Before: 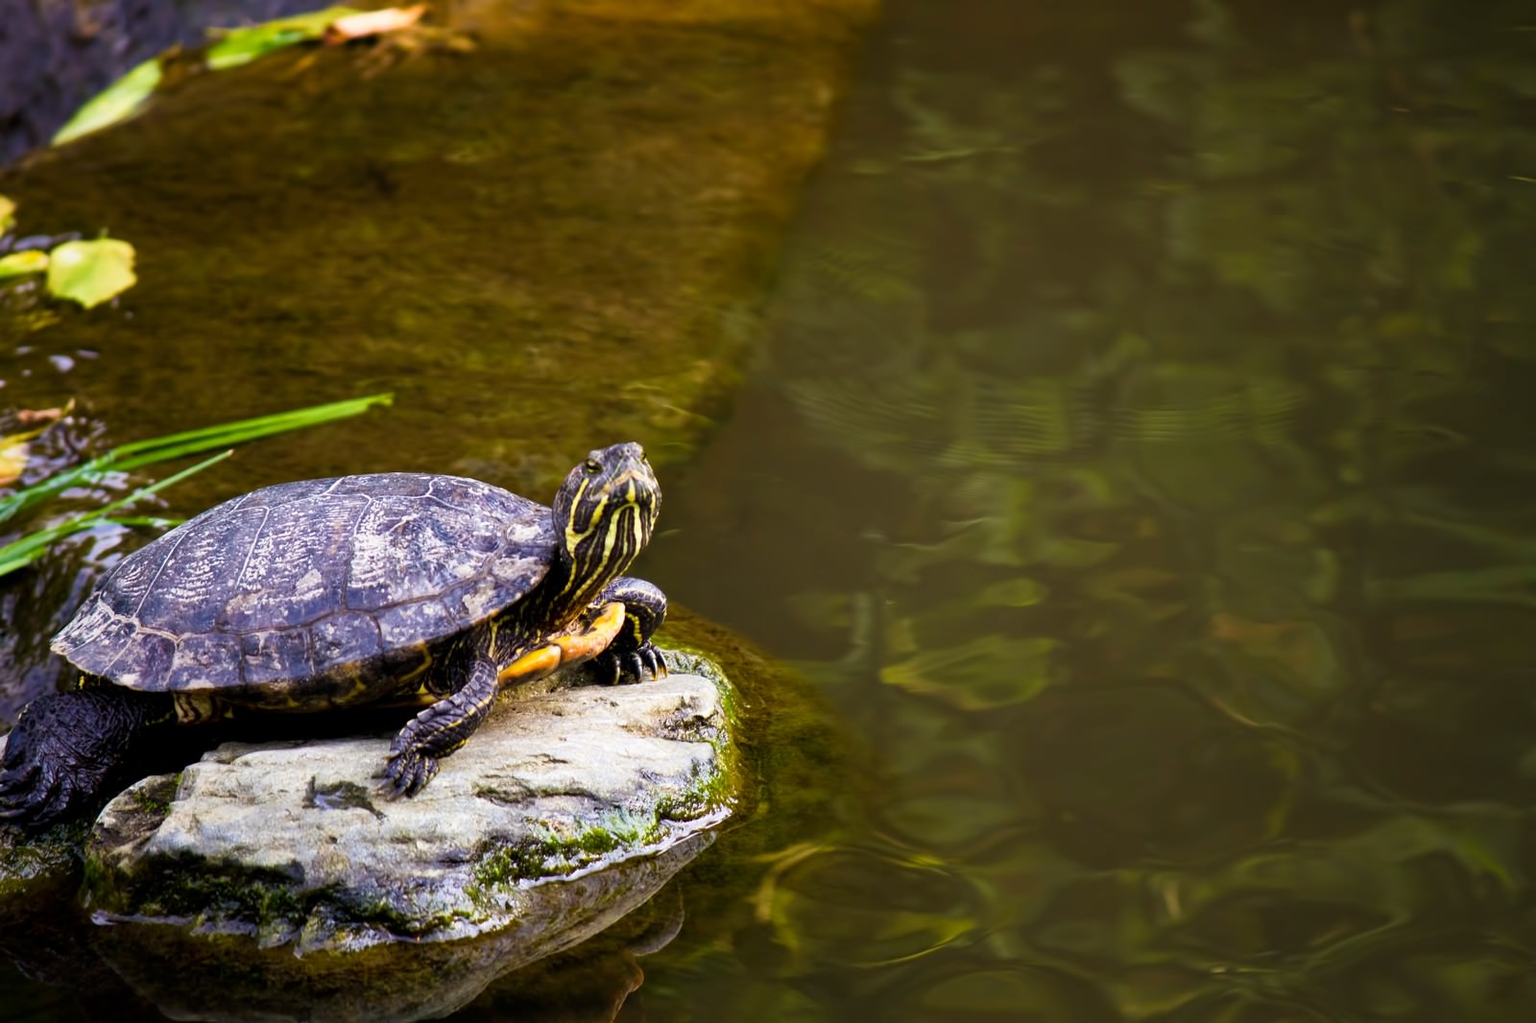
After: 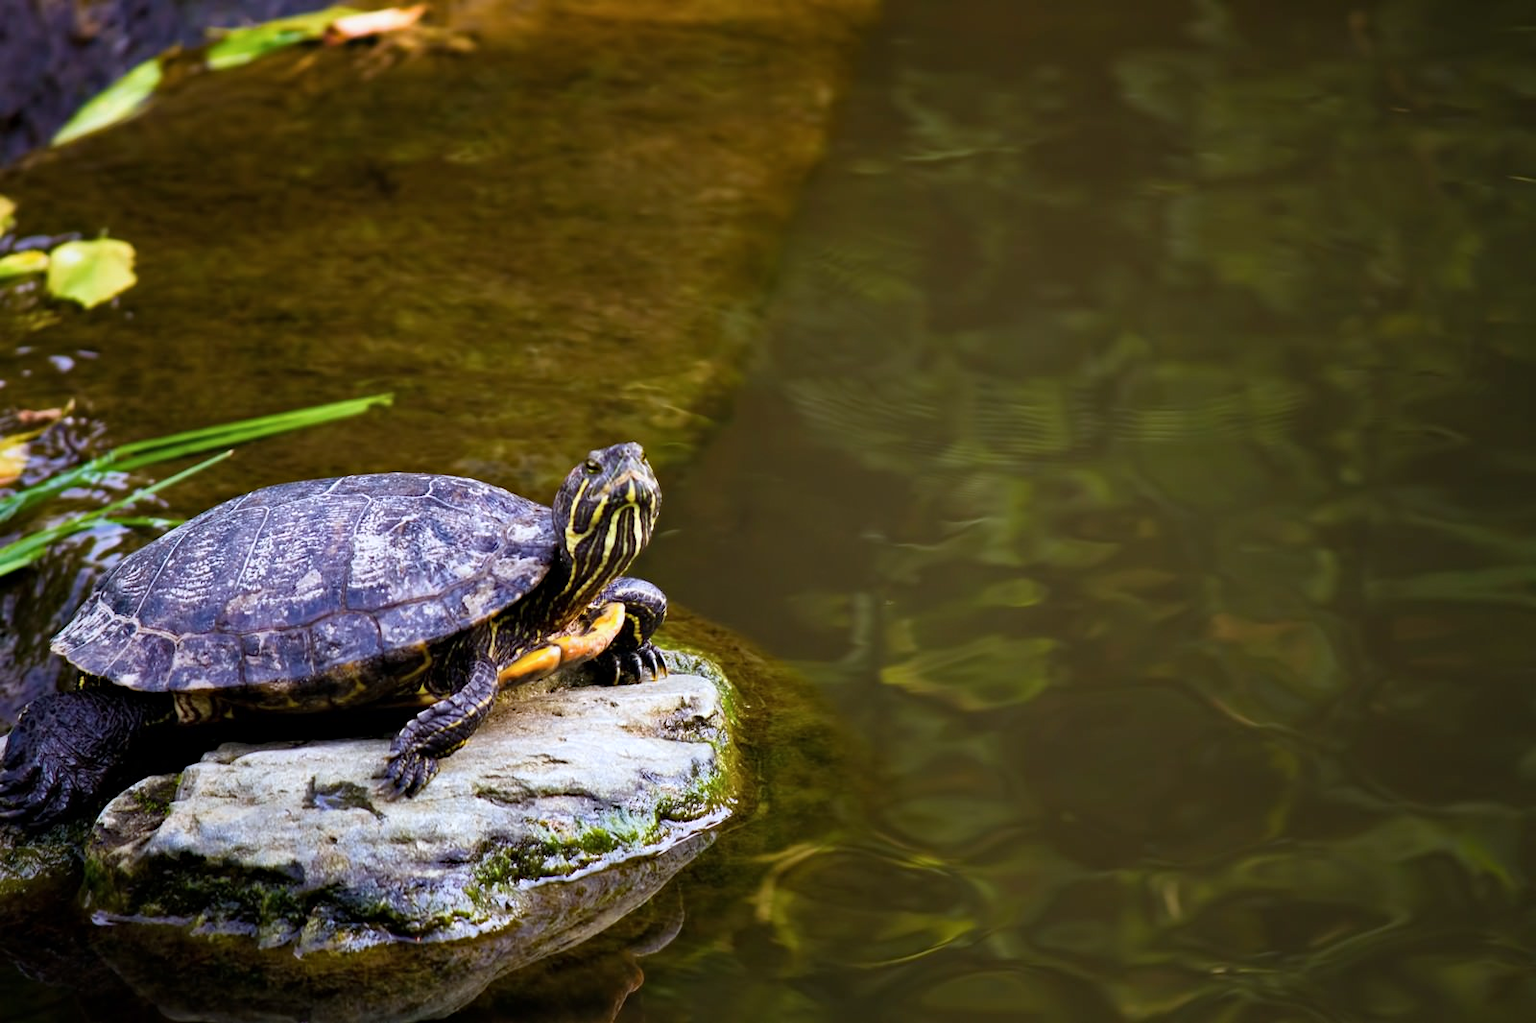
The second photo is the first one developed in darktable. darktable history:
color correction: highlights a* -0.776, highlights b* -9.09
haze removal: adaptive false
